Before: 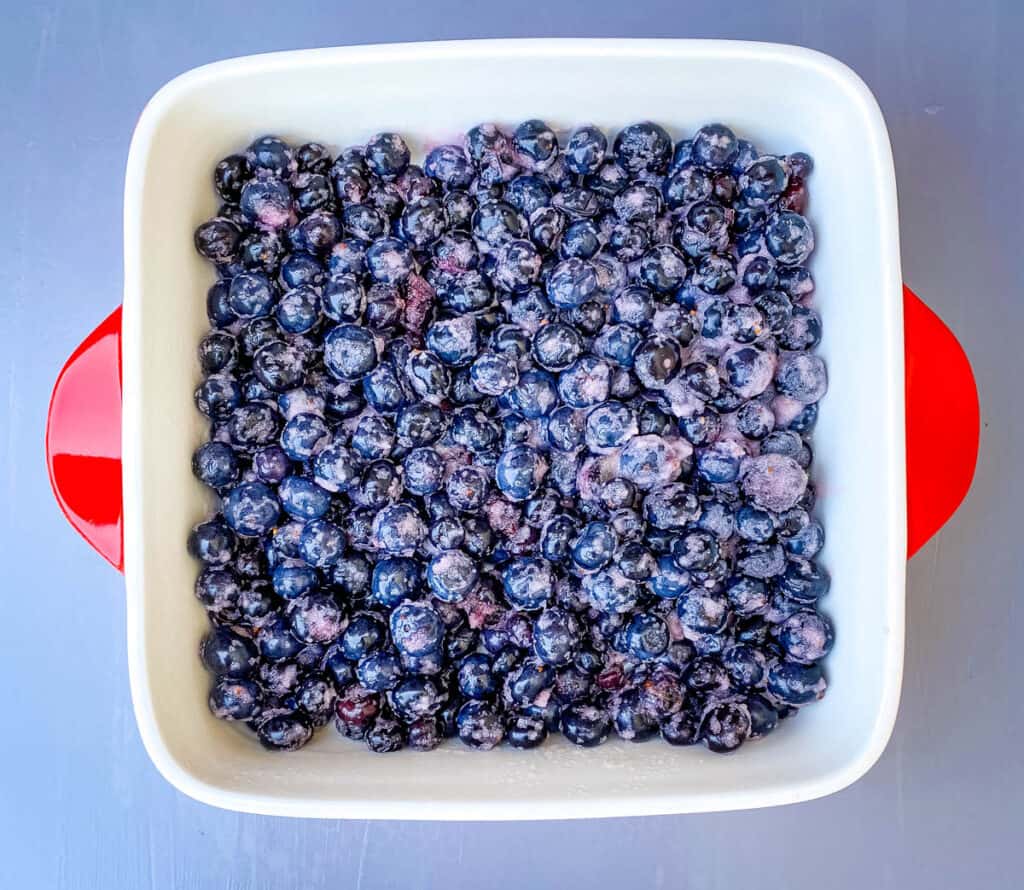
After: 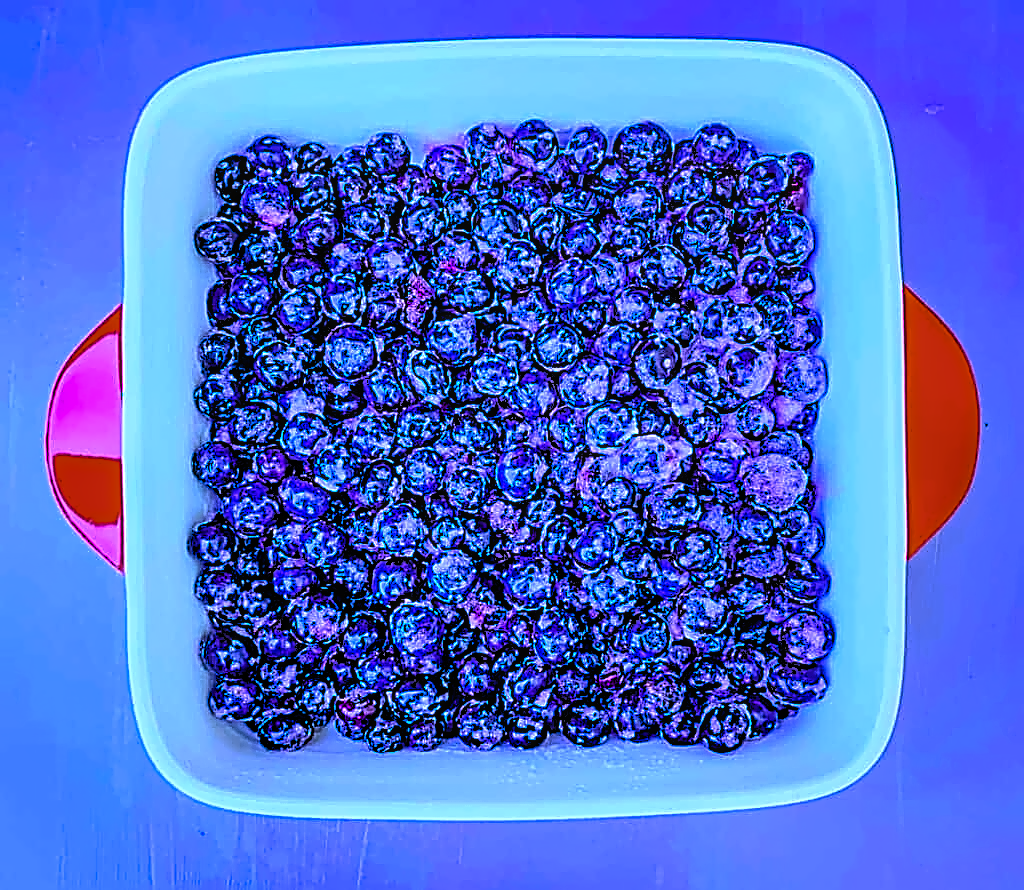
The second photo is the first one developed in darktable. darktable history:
color calibration: output R [0.948, 0.091, -0.04, 0], output G [-0.3, 1.384, -0.085, 0], output B [-0.108, 0.061, 1.08, 0], illuminant as shot in camera, x 0.484, y 0.43, temperature 2405.29 K
color equalizer: hue › orange 17, brightness › red 0.9, node placement -23°
local contrast: on, module defaults
lens correction: correction method embedded metadata, crop 3.48, focal 6.9, aperture 1.7, distance 0.238, camera "Pixel 9 Pro", lens "Pixel 9 Pro back camera 6.9mm f/1.7"
denoise (profiled): patch size 2, preserve shadows 1.02, bias correction -0.395, scattering 0.3, a [0, 0, 0], compensate highlight preservation false
haze removal: on, module defaults
sharpen: amount 2
raw chromatic aberrations: on, module defaults
